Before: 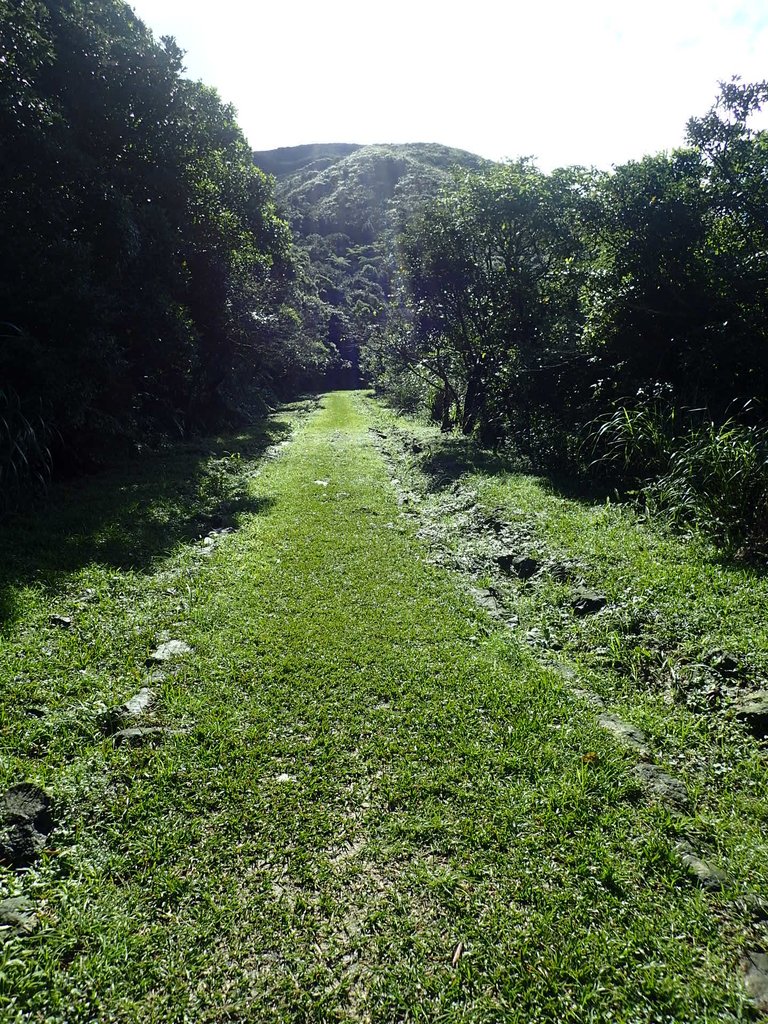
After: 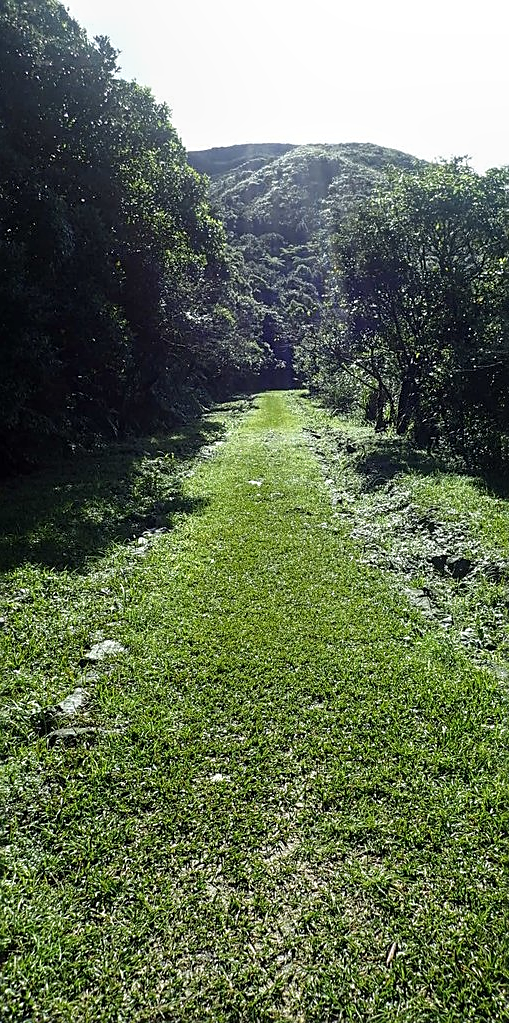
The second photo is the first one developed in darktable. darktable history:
crop and rotate: left 8.681%, right 24.95%
local contrast: on, module defaults
sharpen: on, module defaults
